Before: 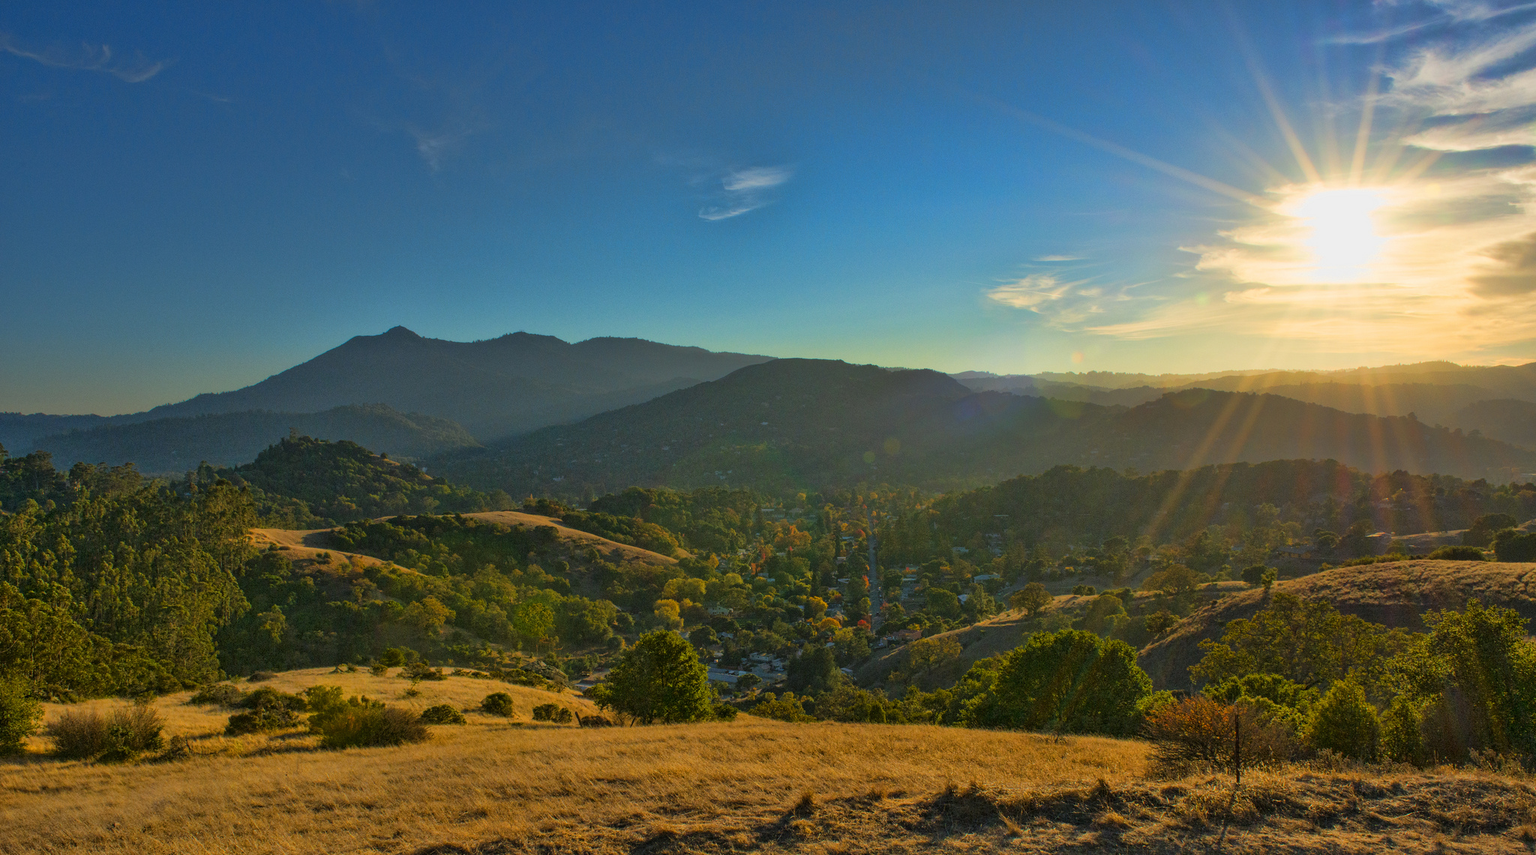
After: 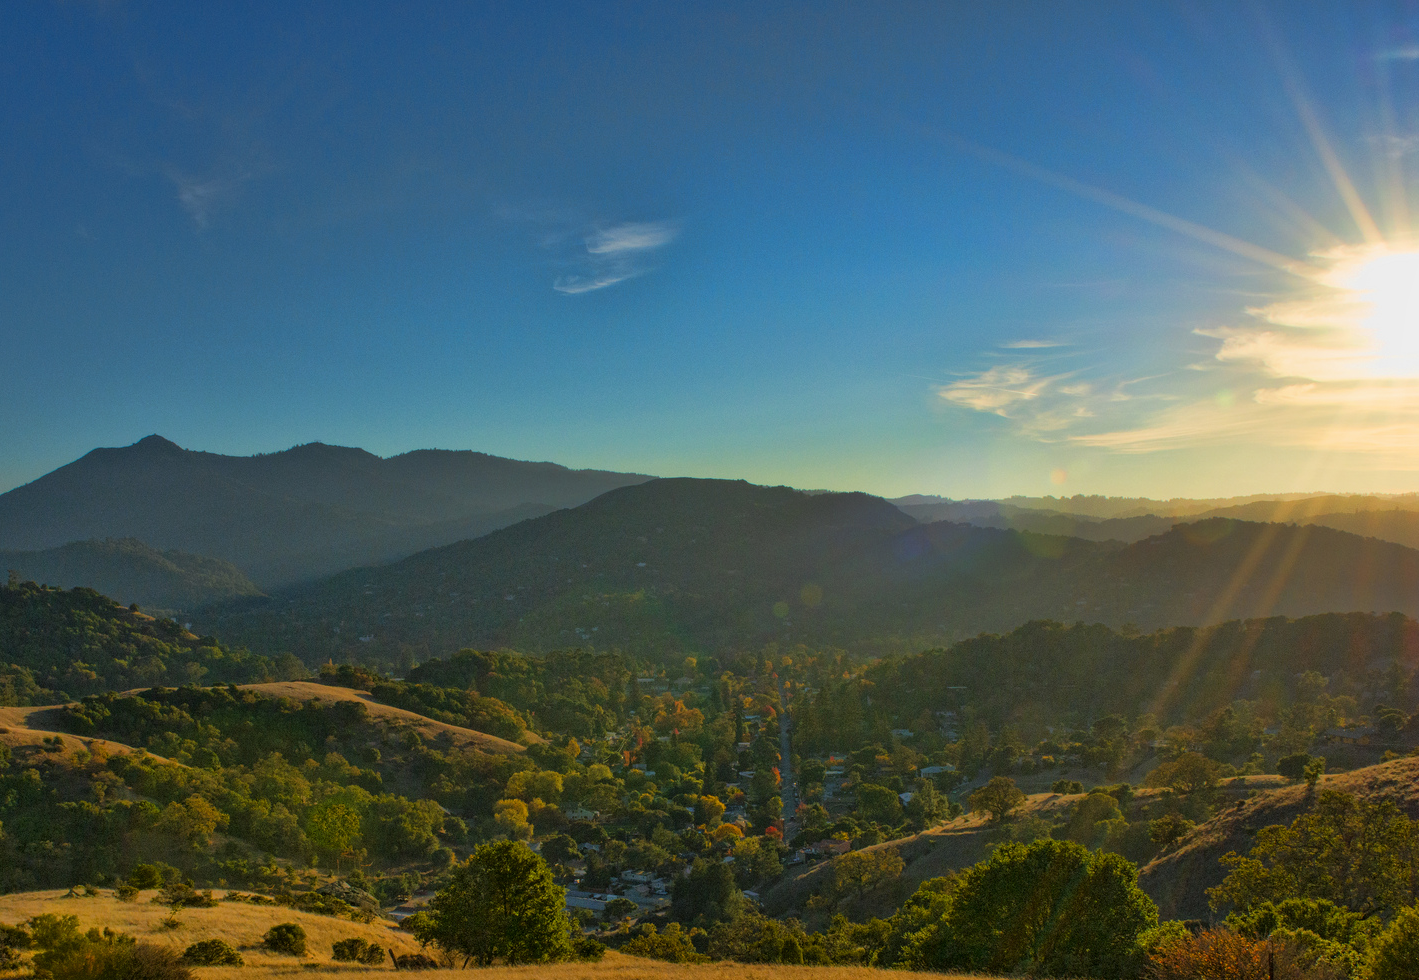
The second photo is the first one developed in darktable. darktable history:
shadows and highlights: shadows 0, highlights 40
crop: left 18.479%, right 12.2%, bottom 13.971%
exposure: black level correction 0.001, exposure -0.125 EV, compensate exposure bias true, compensate highlight preservation false
